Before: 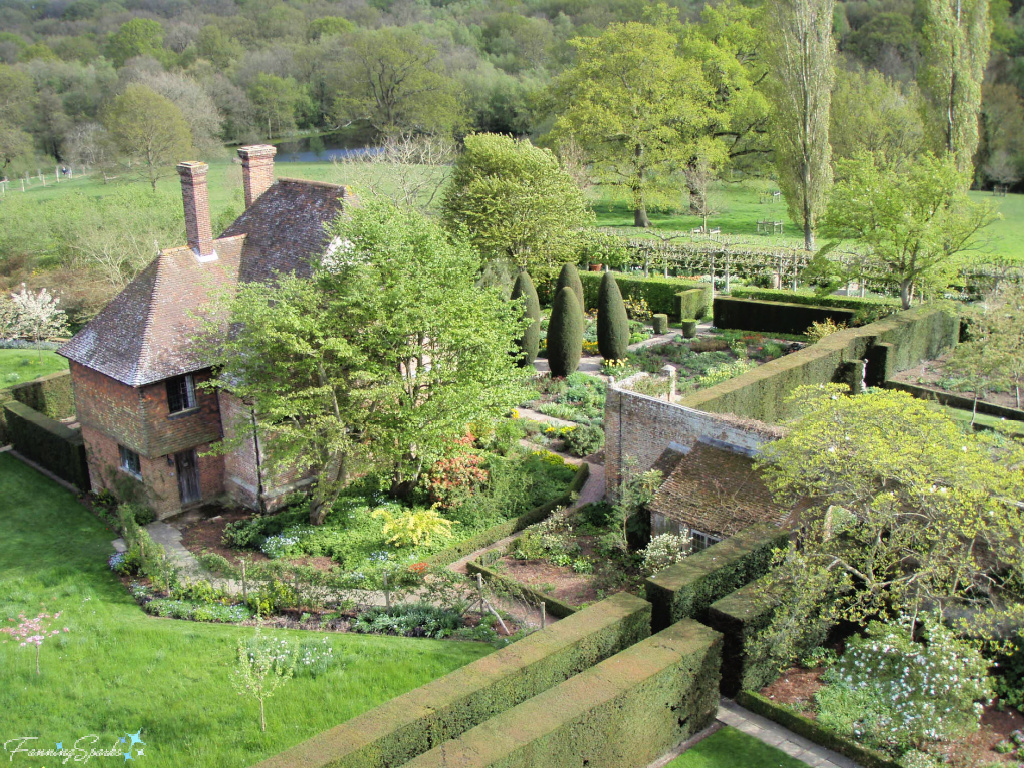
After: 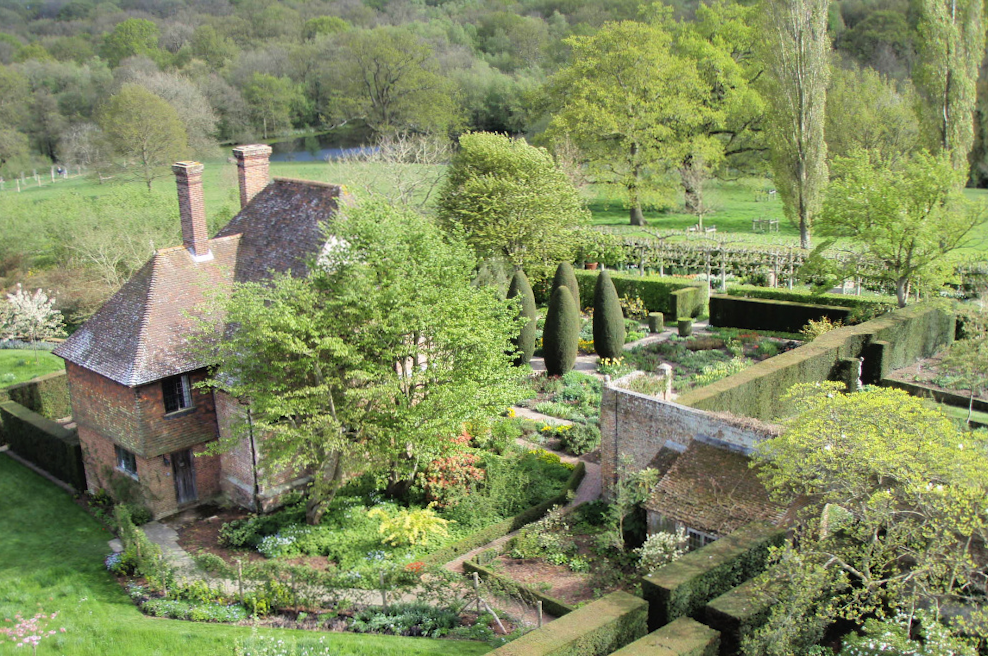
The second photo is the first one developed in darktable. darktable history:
crop and rotate: angle 0.162°, left 0.219%, right 2.916%, bottom 14.141%
